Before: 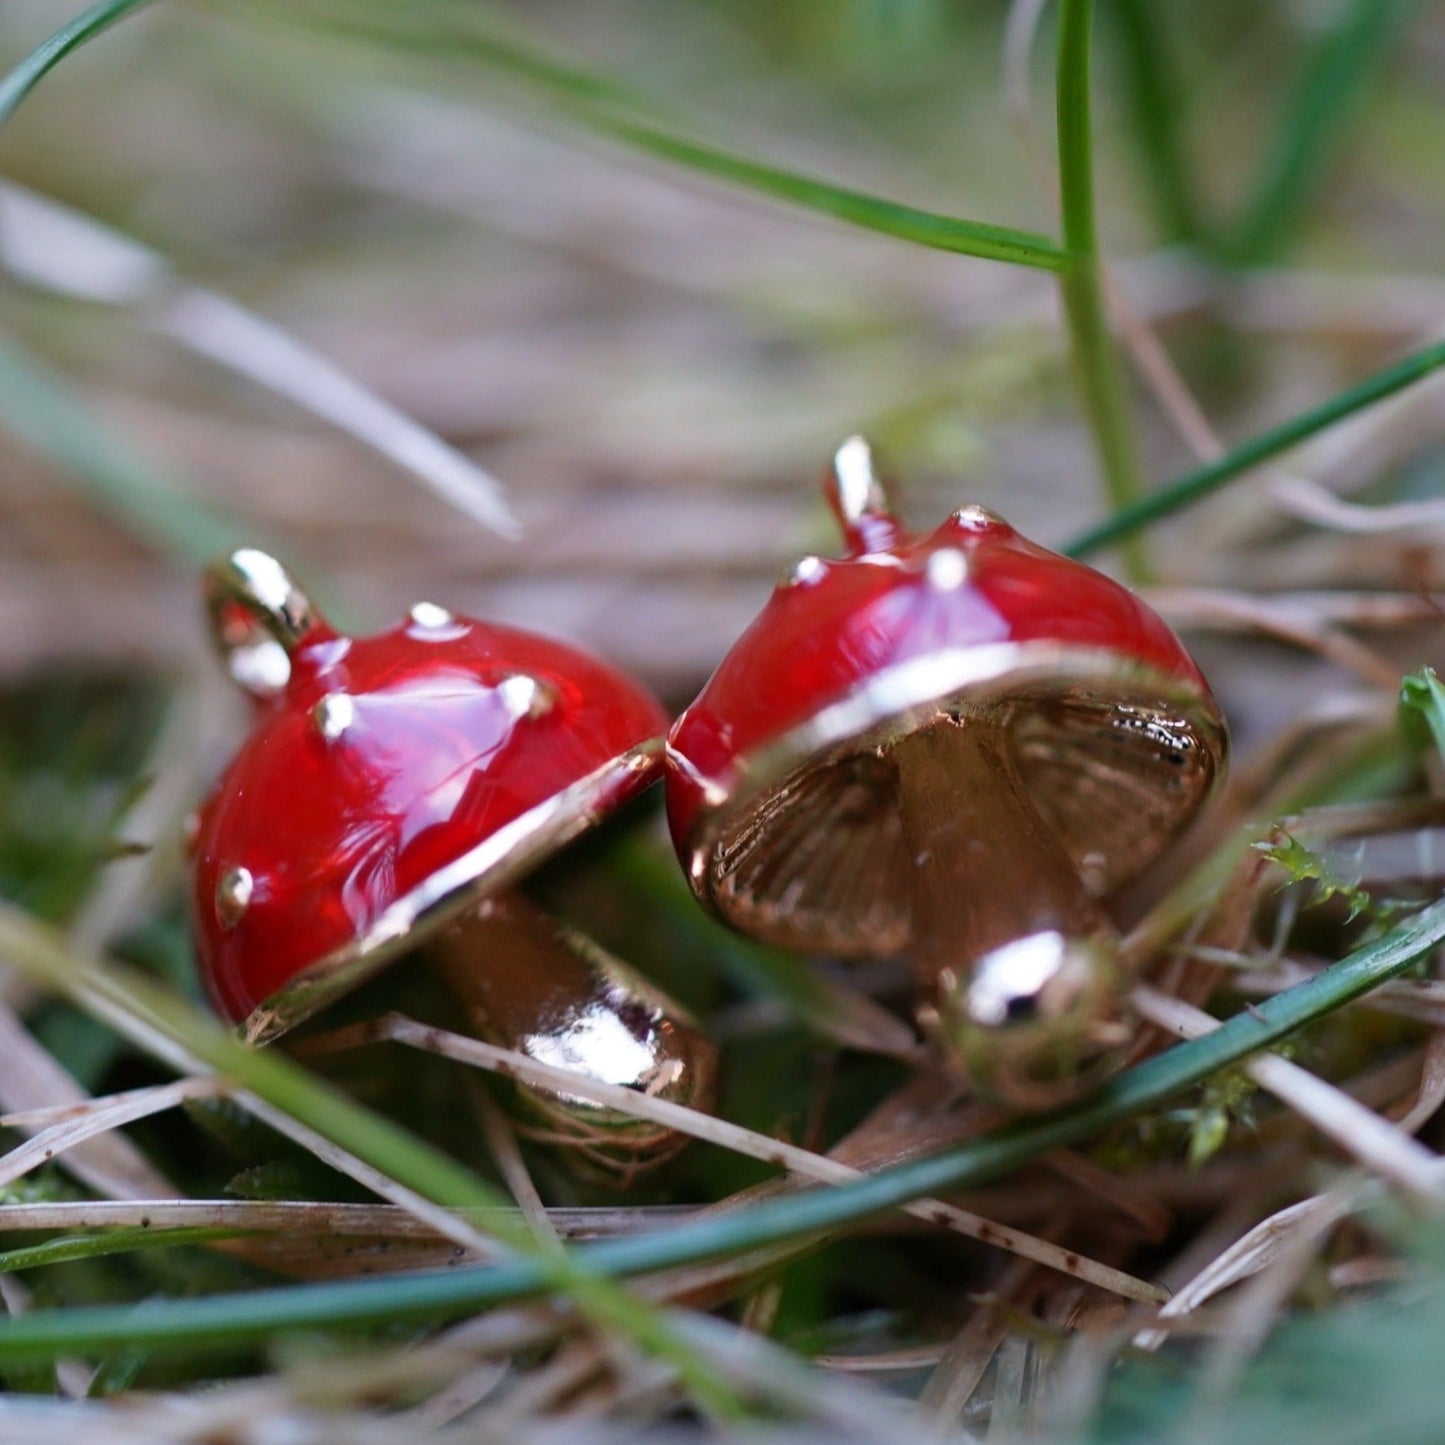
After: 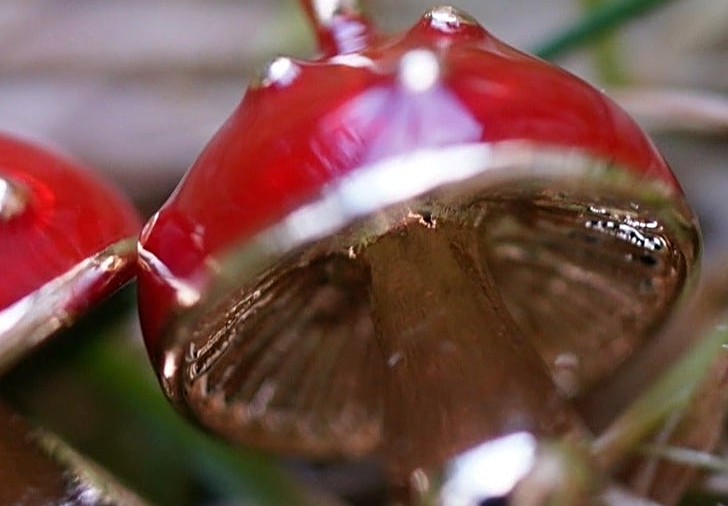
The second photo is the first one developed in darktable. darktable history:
sharpen: on, module defaults
crop: left 36.591%, top 34.553%, right 13.023%, bottom 30.386%
